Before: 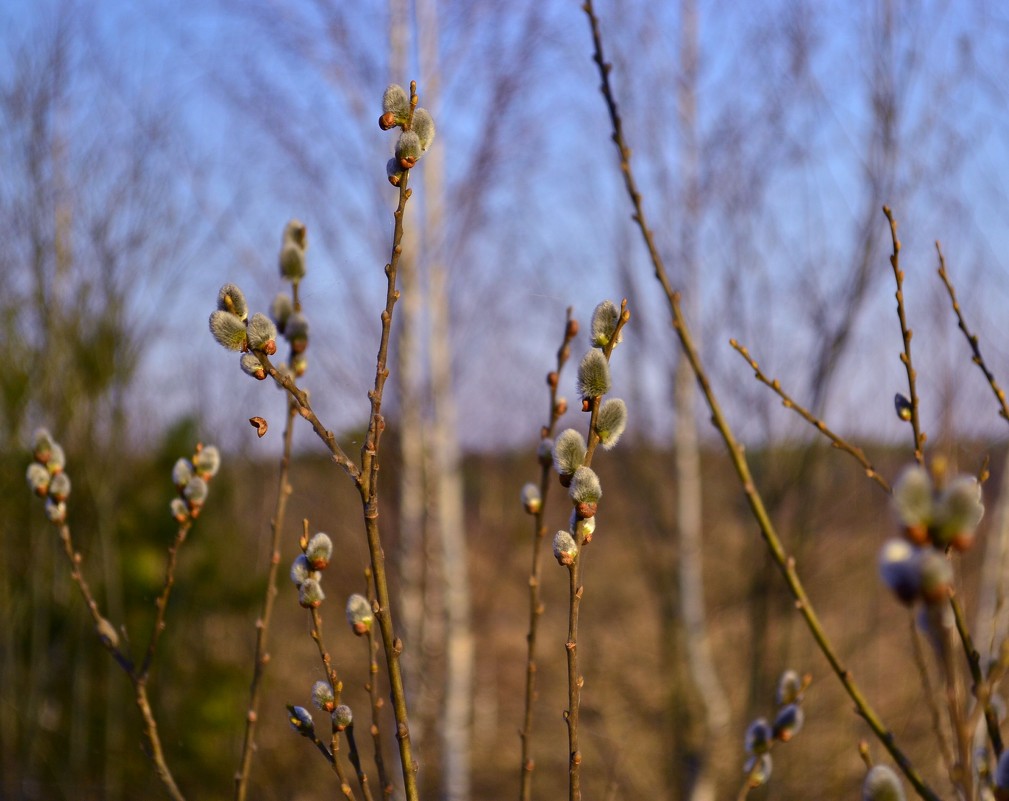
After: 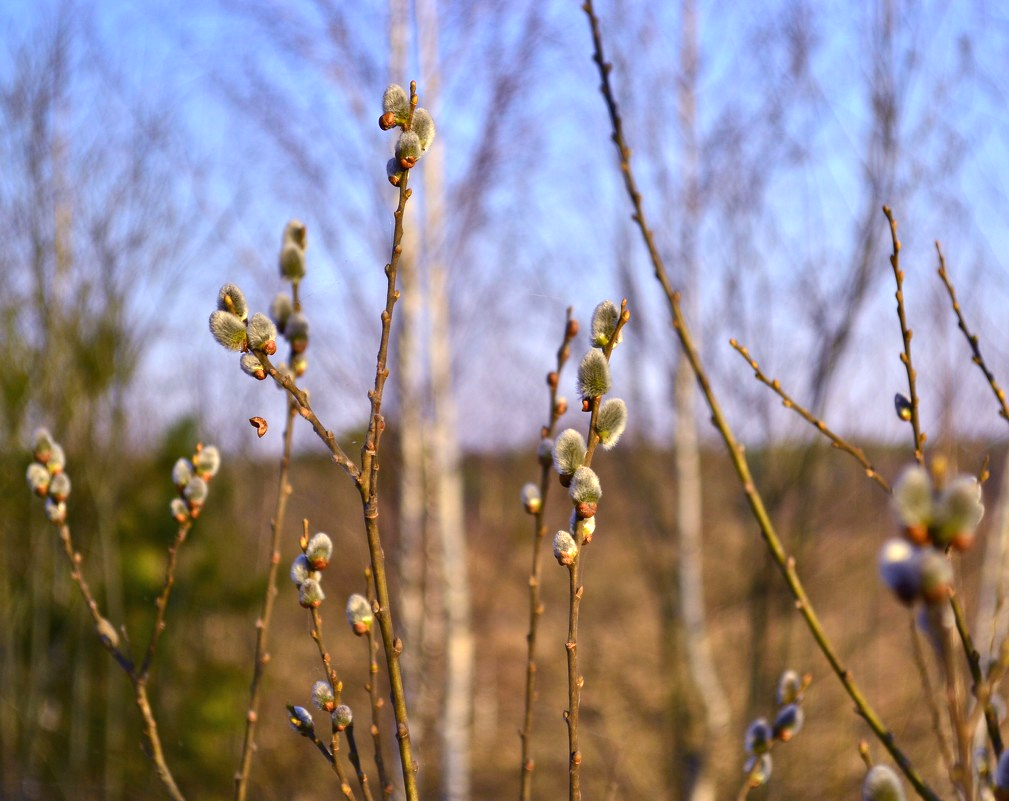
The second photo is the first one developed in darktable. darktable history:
shadows and highlights: shadows 32.2, highlights -32.68, soften with gaussian
exposure: black level correction 0, exposure 0.691 EV, compensate exposure bias true, compensate highlight preservation false
